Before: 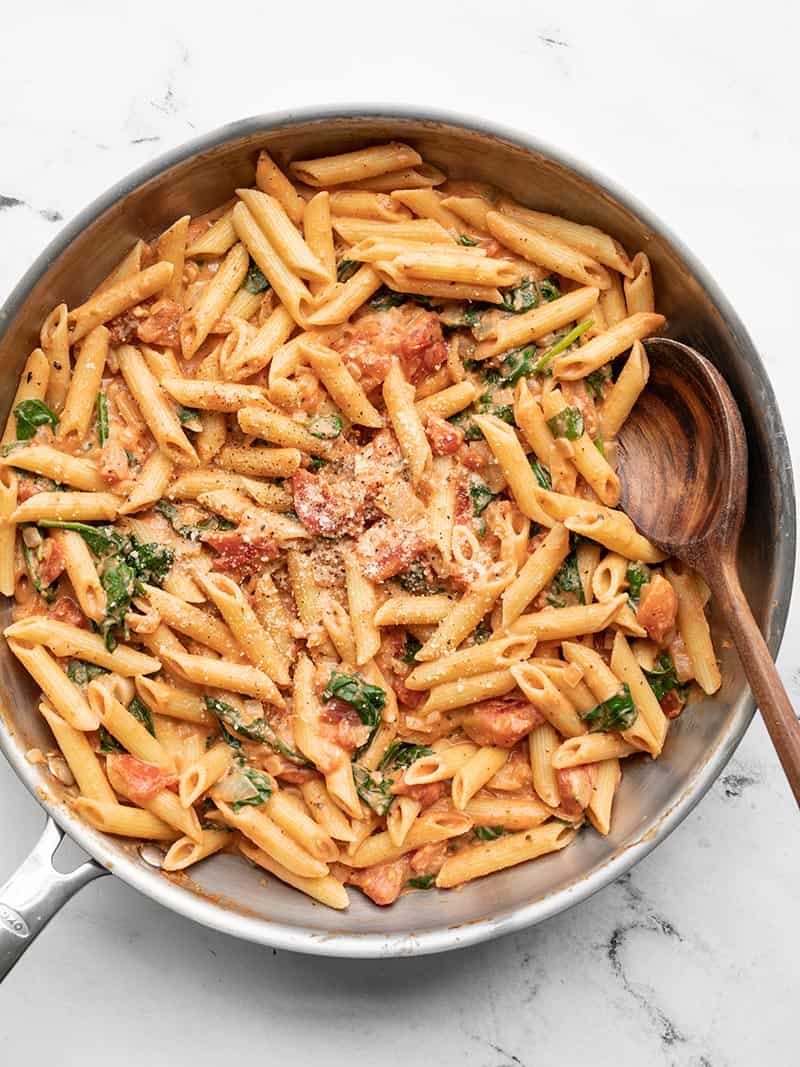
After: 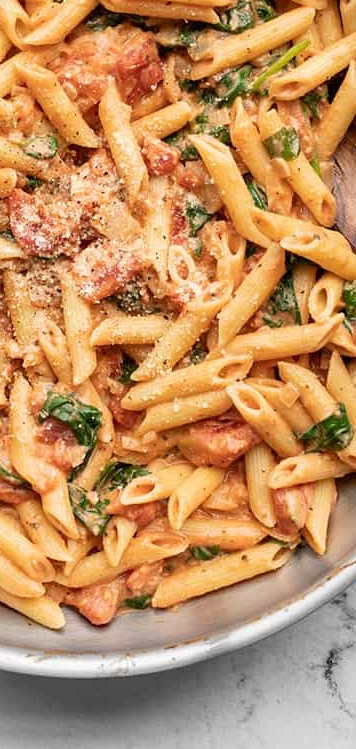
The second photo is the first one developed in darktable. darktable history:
crop: left 35.566%, top 26.317%, right 19.829%, bottom 3.395%
